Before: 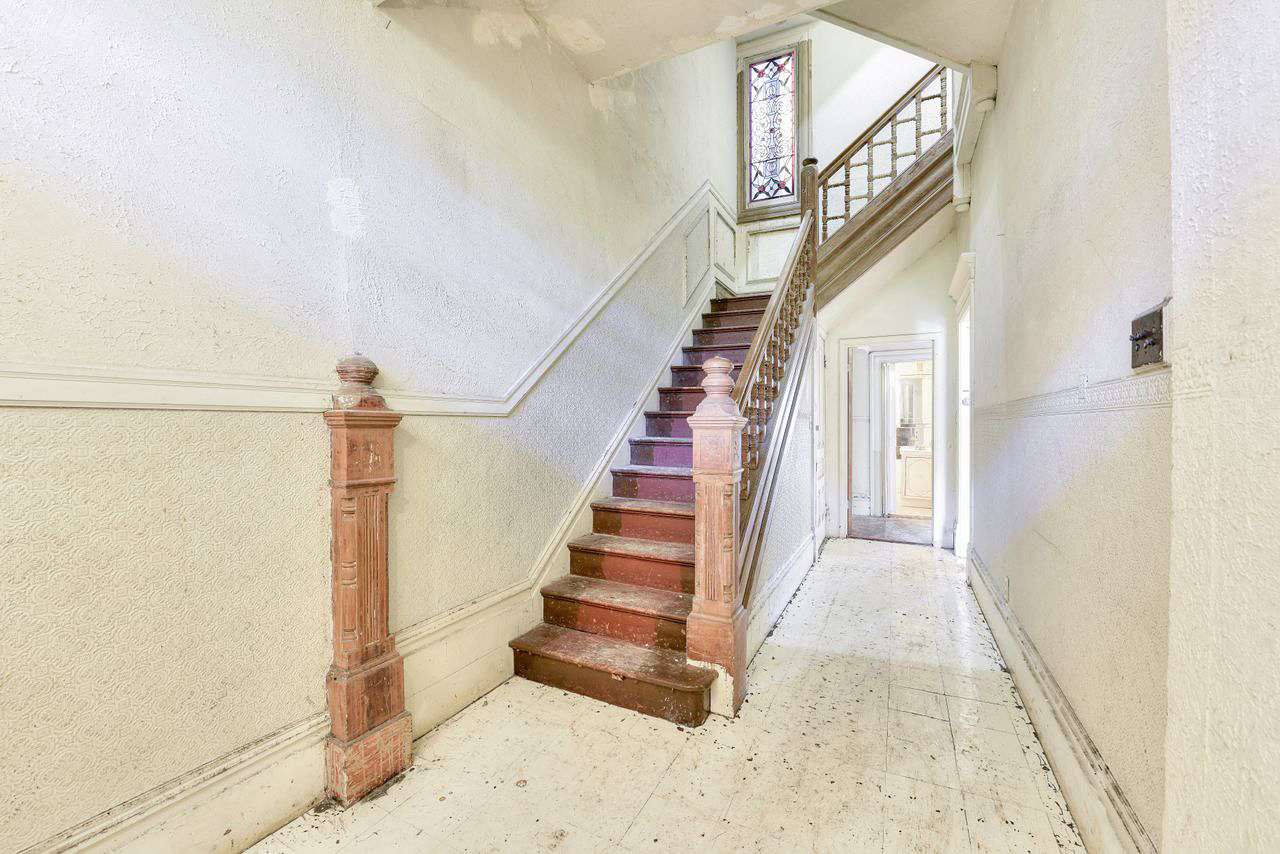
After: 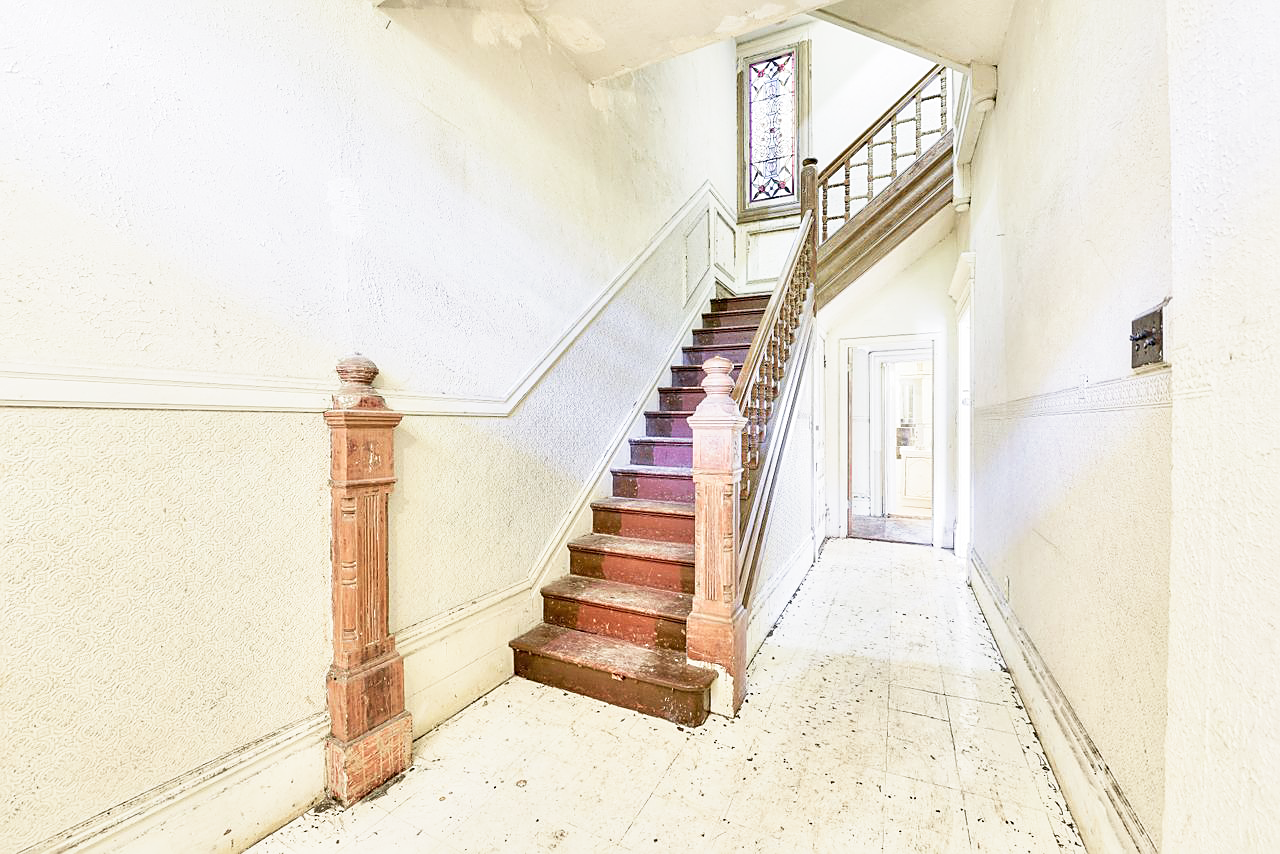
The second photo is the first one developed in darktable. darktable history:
sharpen: on, module defaults
base curve: curves: ch0 [(0, 0) (0.579, 0.807) (1, 1)], preserve colors none
